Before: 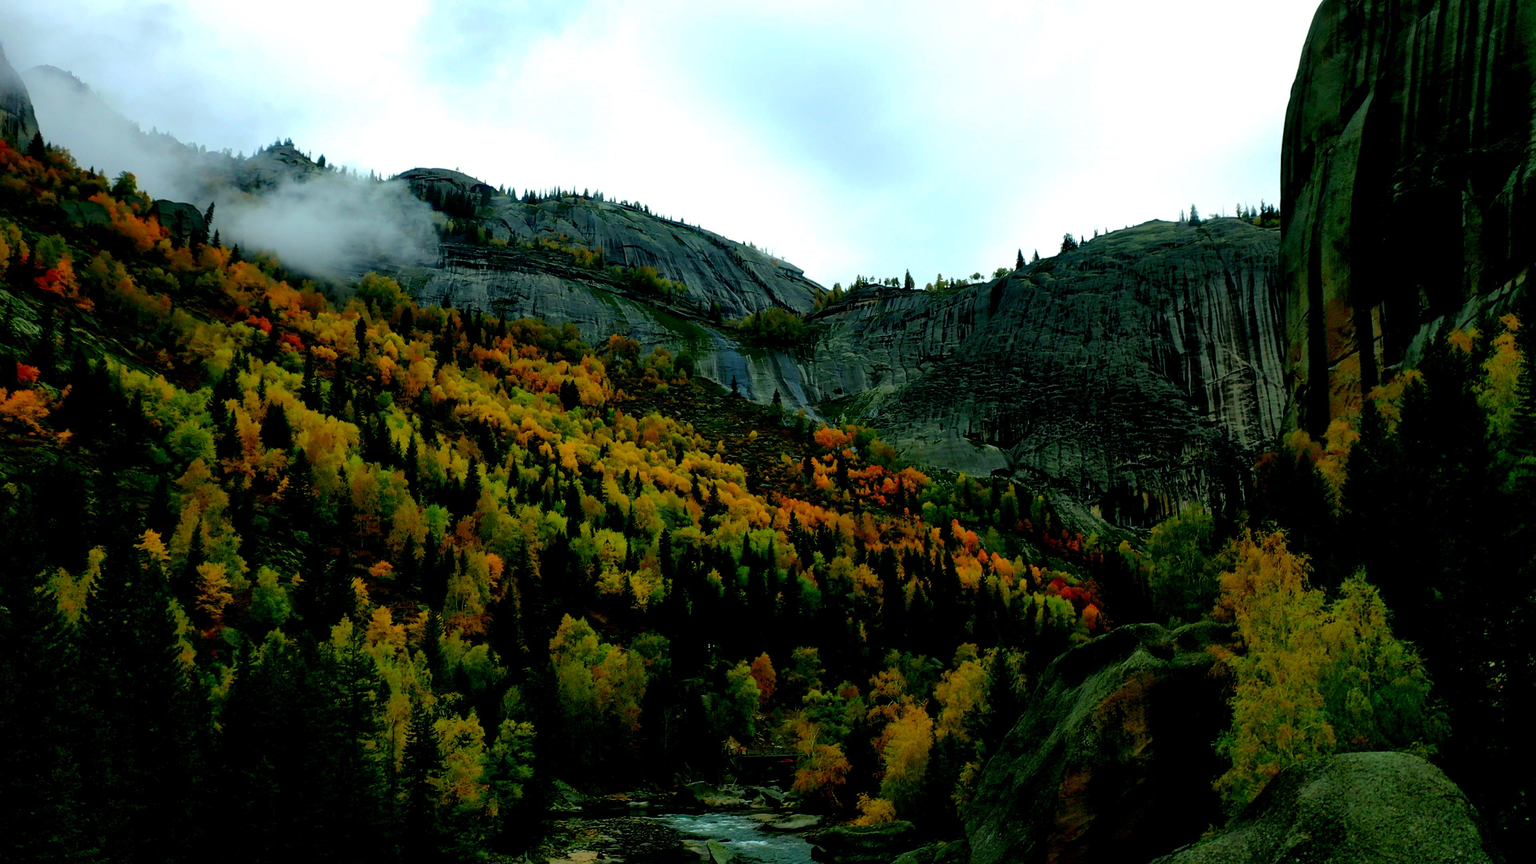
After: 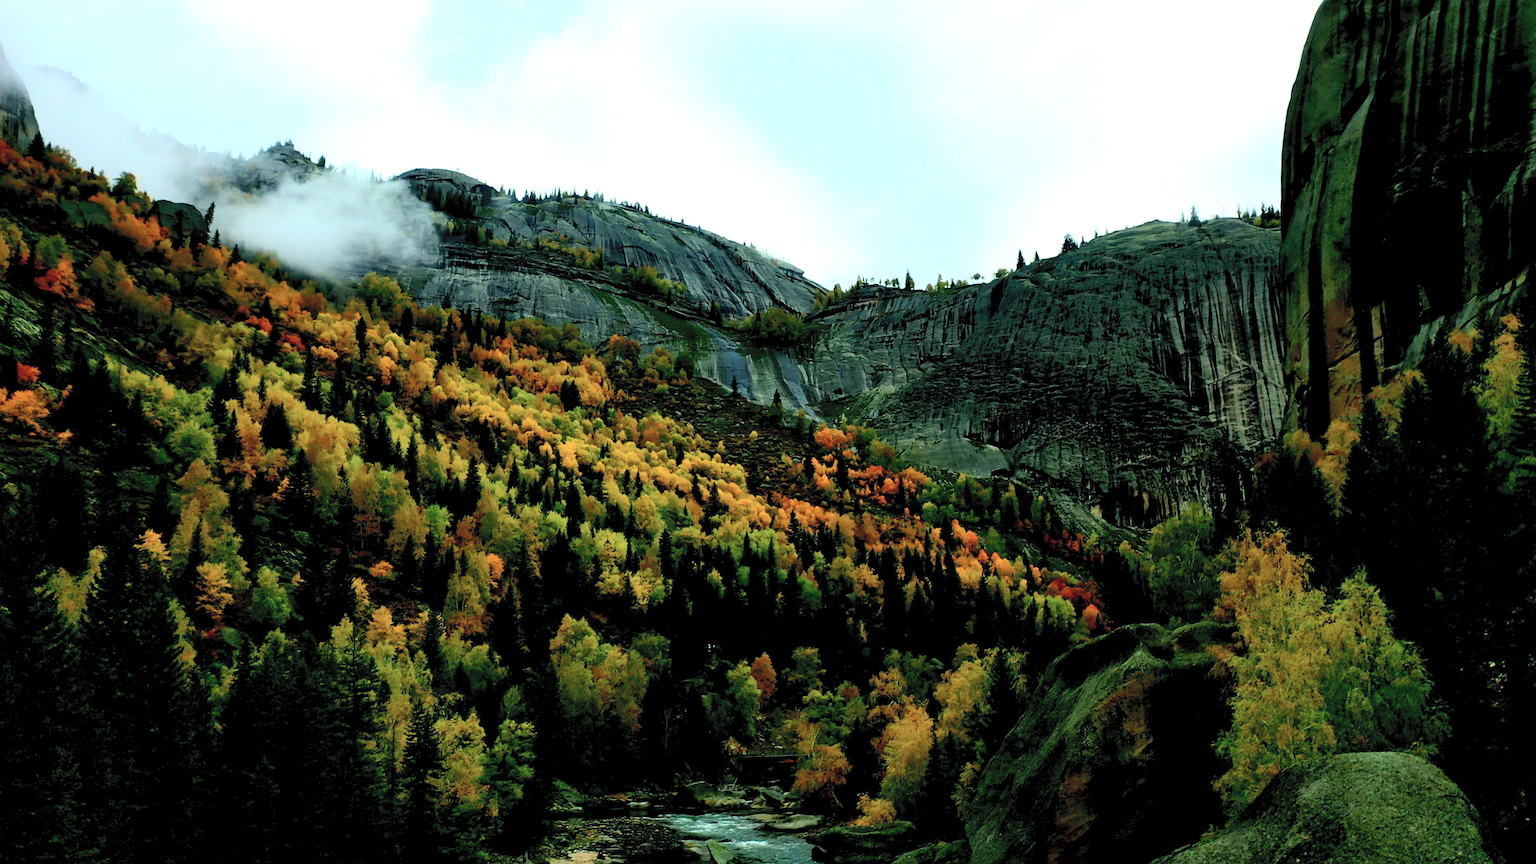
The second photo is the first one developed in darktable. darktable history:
contrast brightness saturation: contrast 0.39, brightness 0.53
exposure: black level correction 0.001, compensate highlight preservation false
